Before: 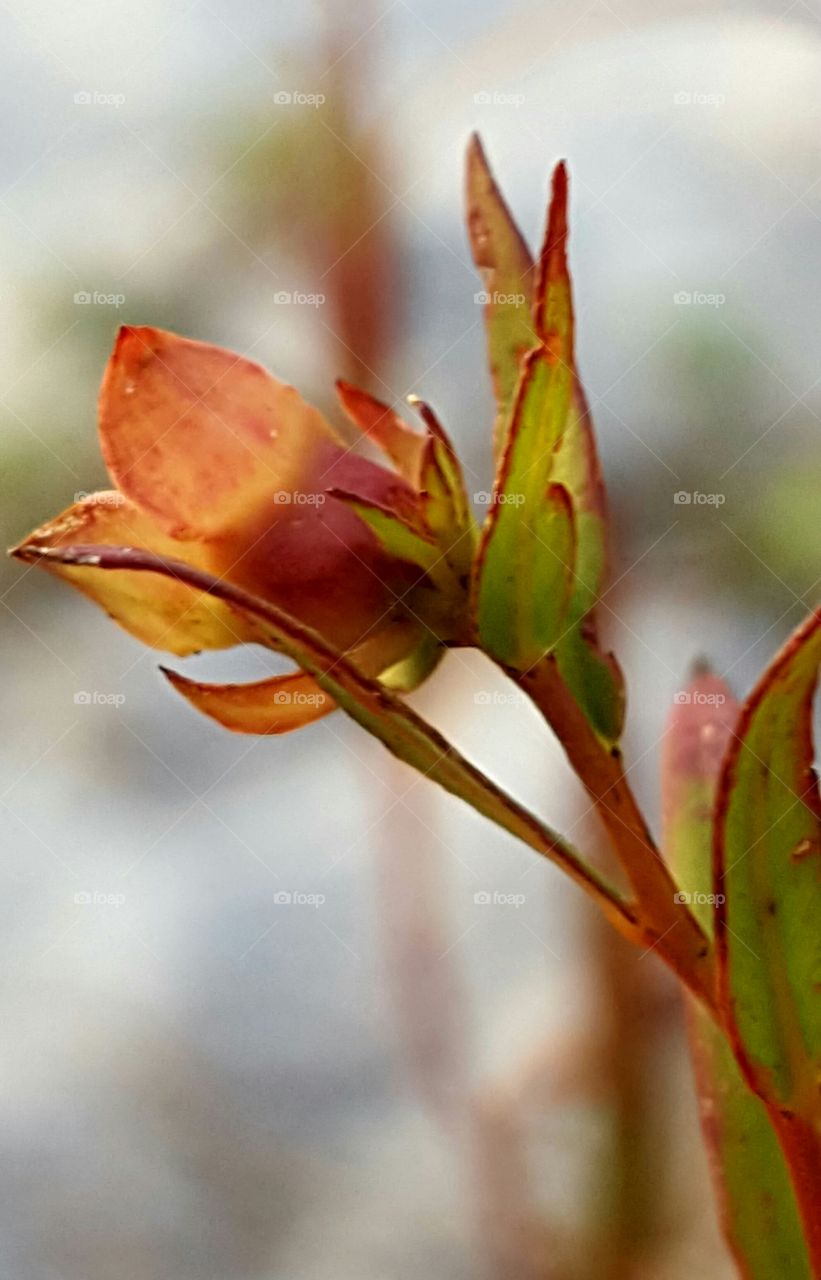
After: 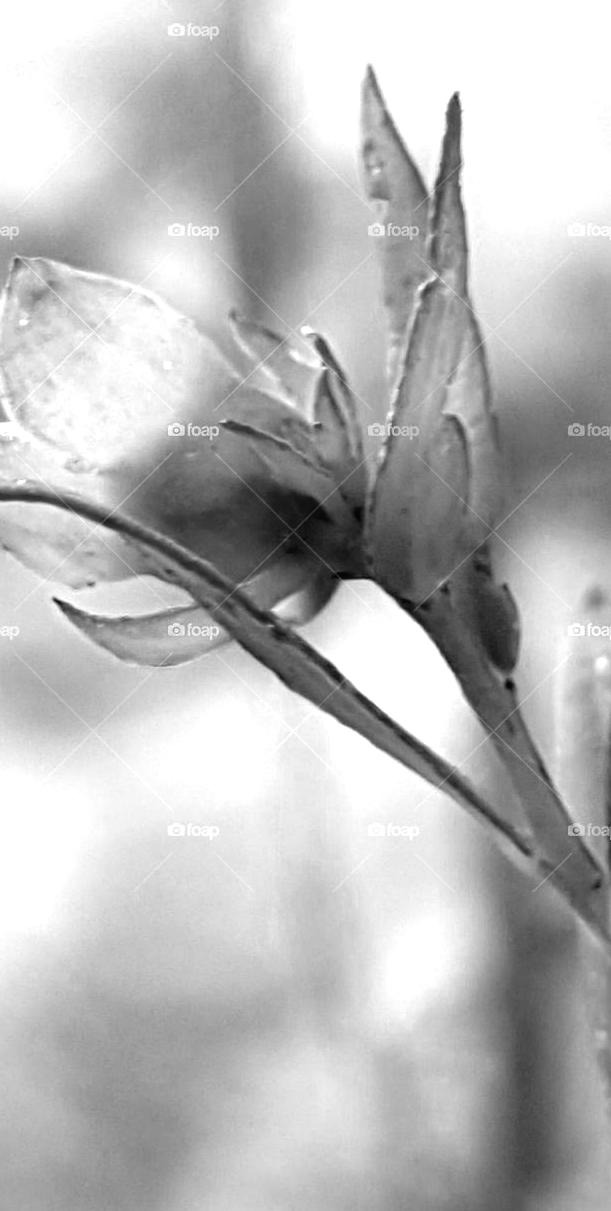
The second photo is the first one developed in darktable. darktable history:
tone equalizer: -8 EV -0.742 EV, -7 EV -0.729 EV, -6 EV -0.626 EV, -5 EV -0.398 EV, -3 EV 0.374 EV, -2 EV 0.6 EV, -1 EV 0.685 EV, +0 EV 0.727 EV
color zones: curves: ch0 [(0.004, 0.588) (0.116, 0.636) (0.259, 0.476) (0.423, 0.464) (0.75, 0.5)]; ch1 [(0, 0) (0.143, 0) (0.286, 0) (0.429, 0) (0.571, 0) (0.714, 0) (0.857, 0)]
crop and rotate: left 12.919%, top 5.328%, right 12.59%
shadows and highlights: shadows 37.65, highlights -27.05, soften with gaussian
